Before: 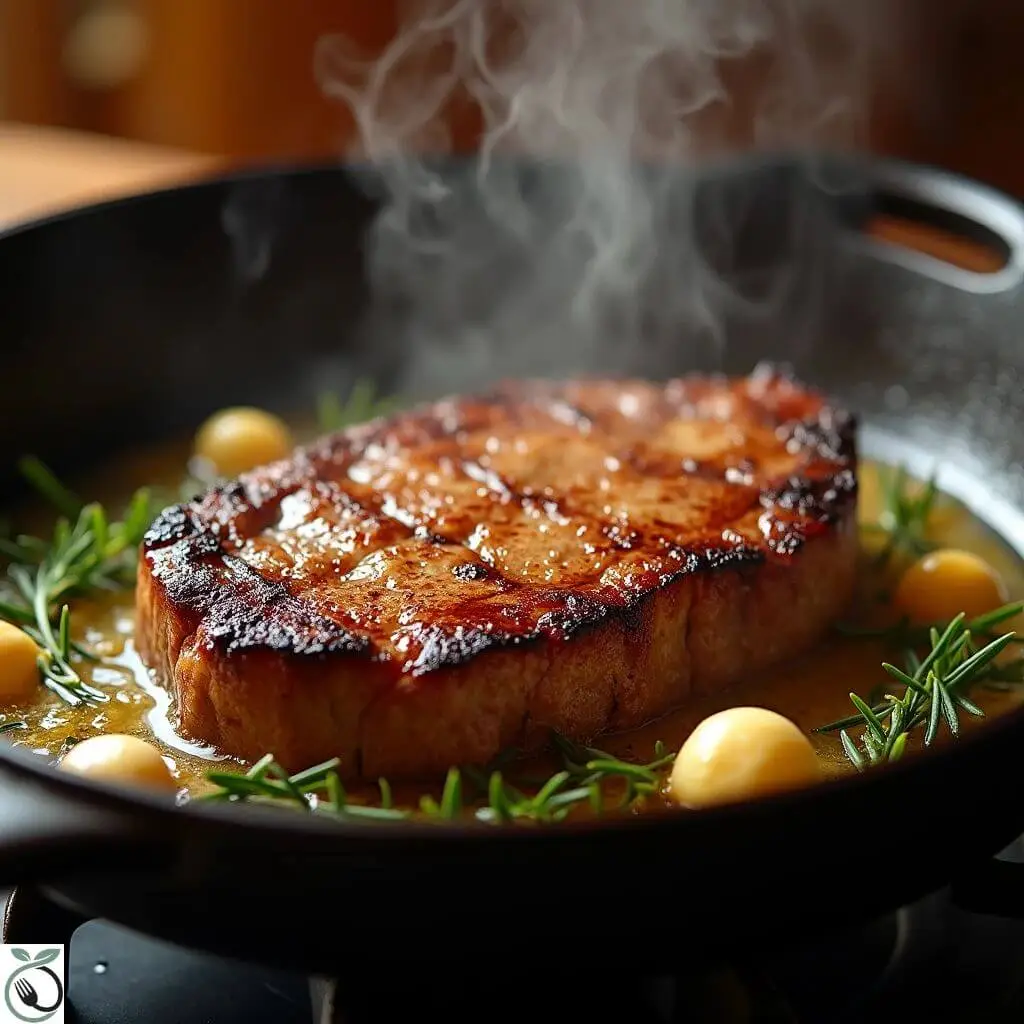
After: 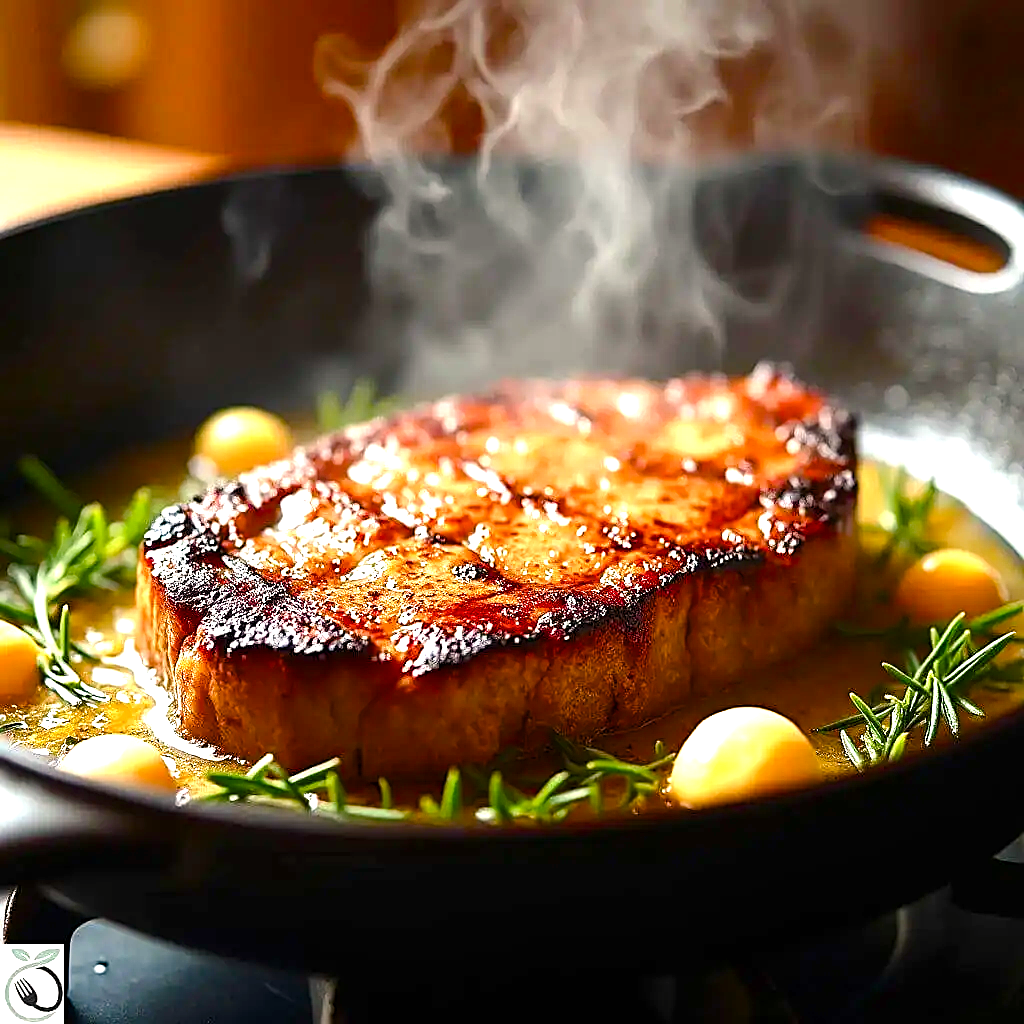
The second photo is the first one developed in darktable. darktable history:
tone equalizer: -8 EV -0.436 EV, -7 EV -0.369 EV, -6 EV -0.305 EV, -5 EV -0.229 EV, -3 EV 0.213 EV, -2 EV 0.323 EV, -1 EV 0.397 EV, +0 EV 0.426 EV, edges refinement/feathering 500, mask exposure compensation -1.57 EV, preserve details no
sharpen: on, module defaults
color balance rgb: highlights gain › chroma 1.742%, highlights gain › hue 57.51°, perceptual saturation grading › global saturation 0.599%, perceptual saturation grading › mid-tones 6.117%, perceptual saturation grading › shadows 72.157%
exposure: black level correction 0, exposure 1.098 EV, compensate exposure bias true, compensate highlight preservation false
